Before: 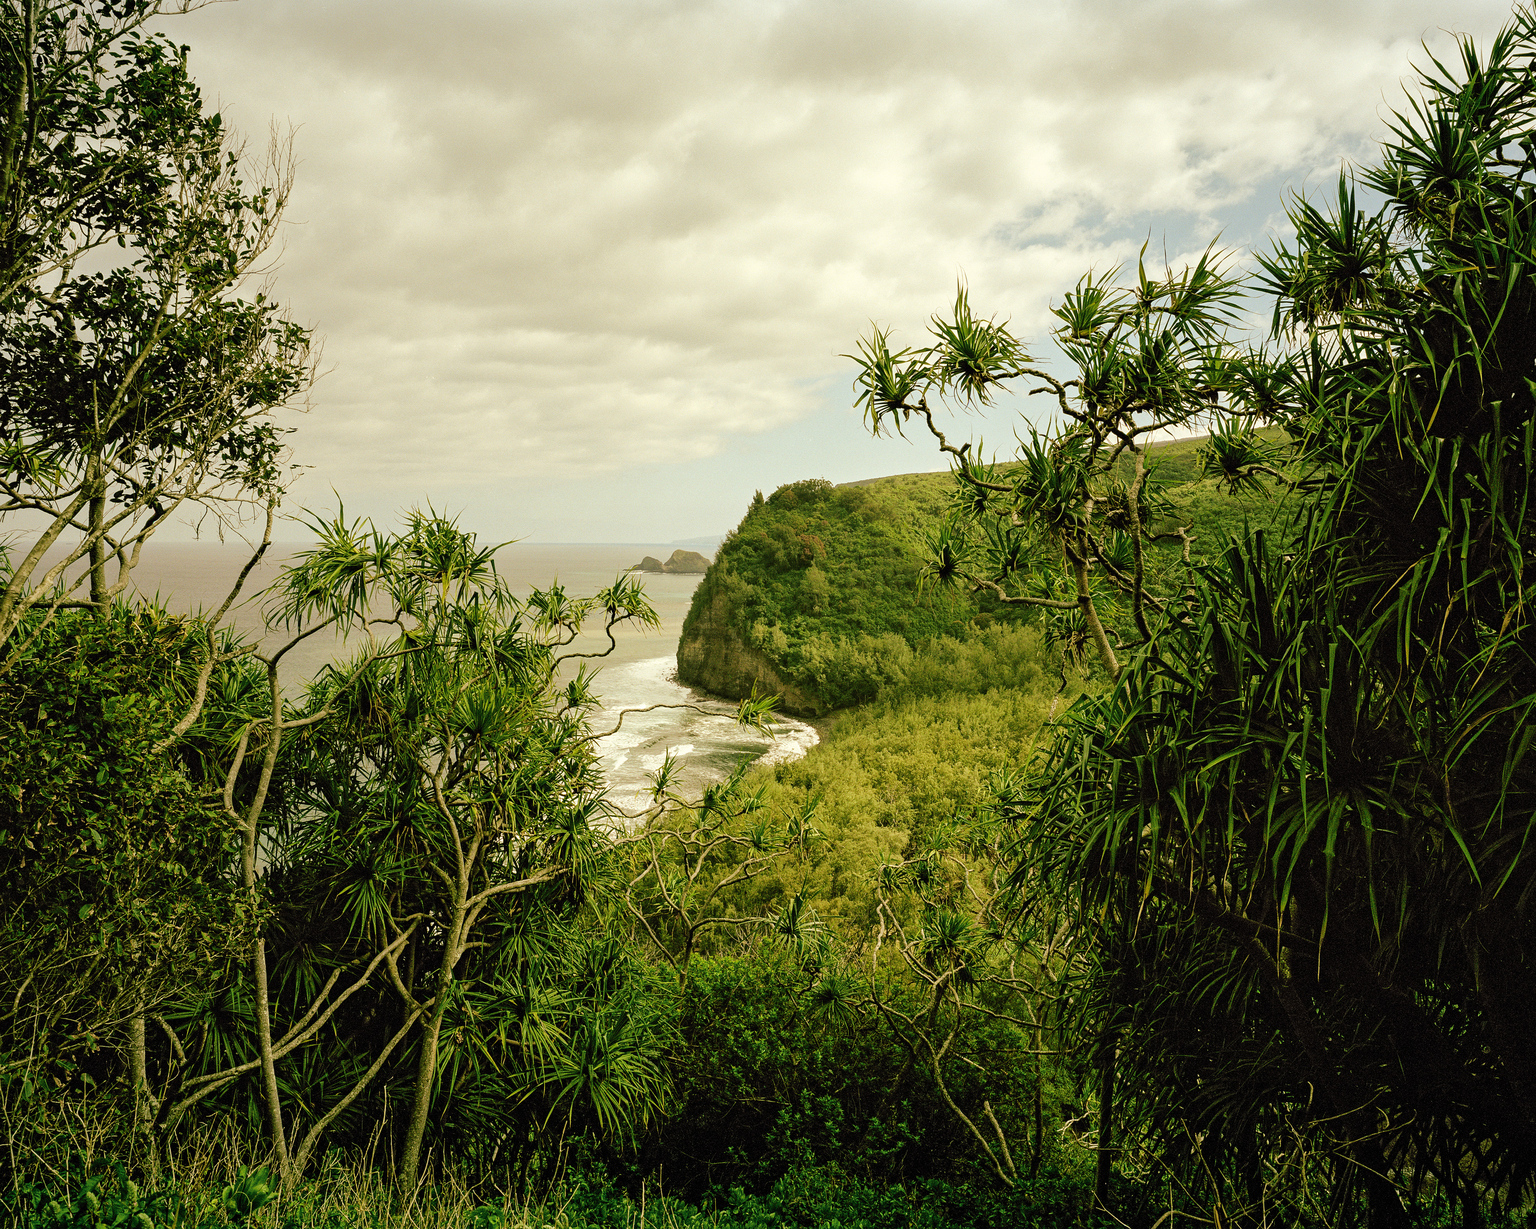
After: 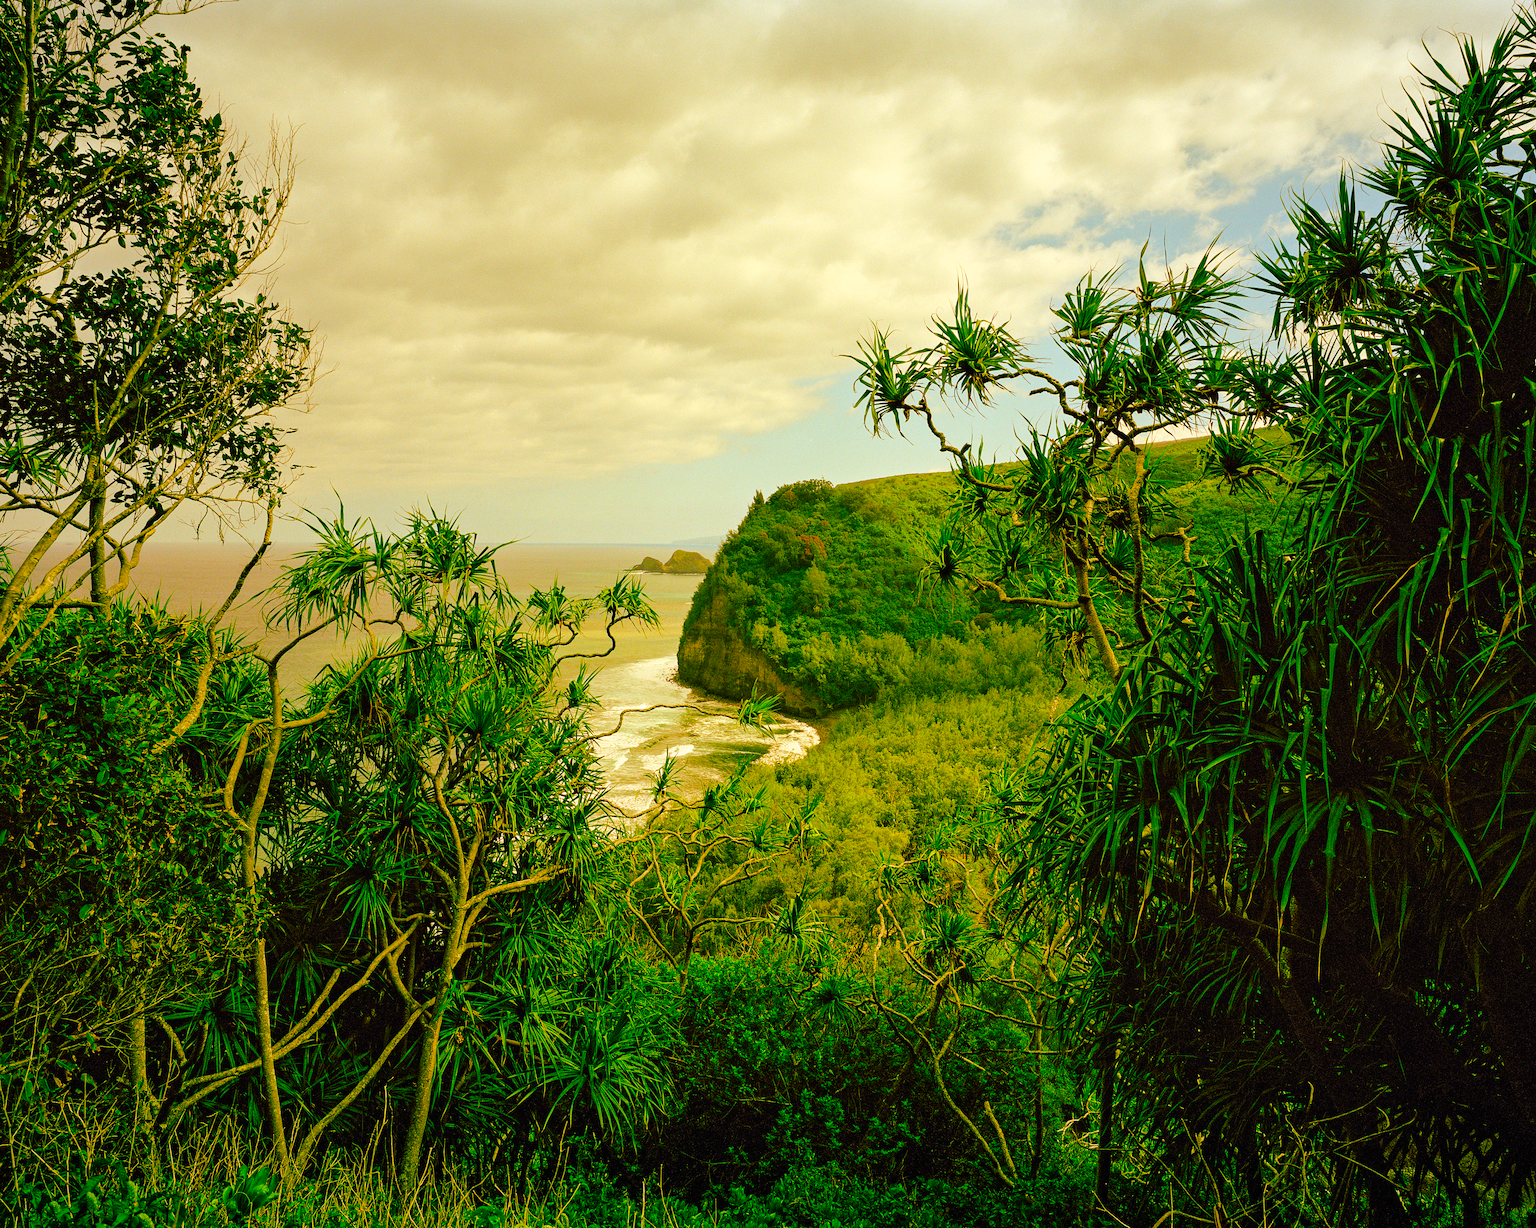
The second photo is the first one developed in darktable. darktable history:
color correction: highlights a* 1.52, highlights b* -1.74, saturation 2.45
